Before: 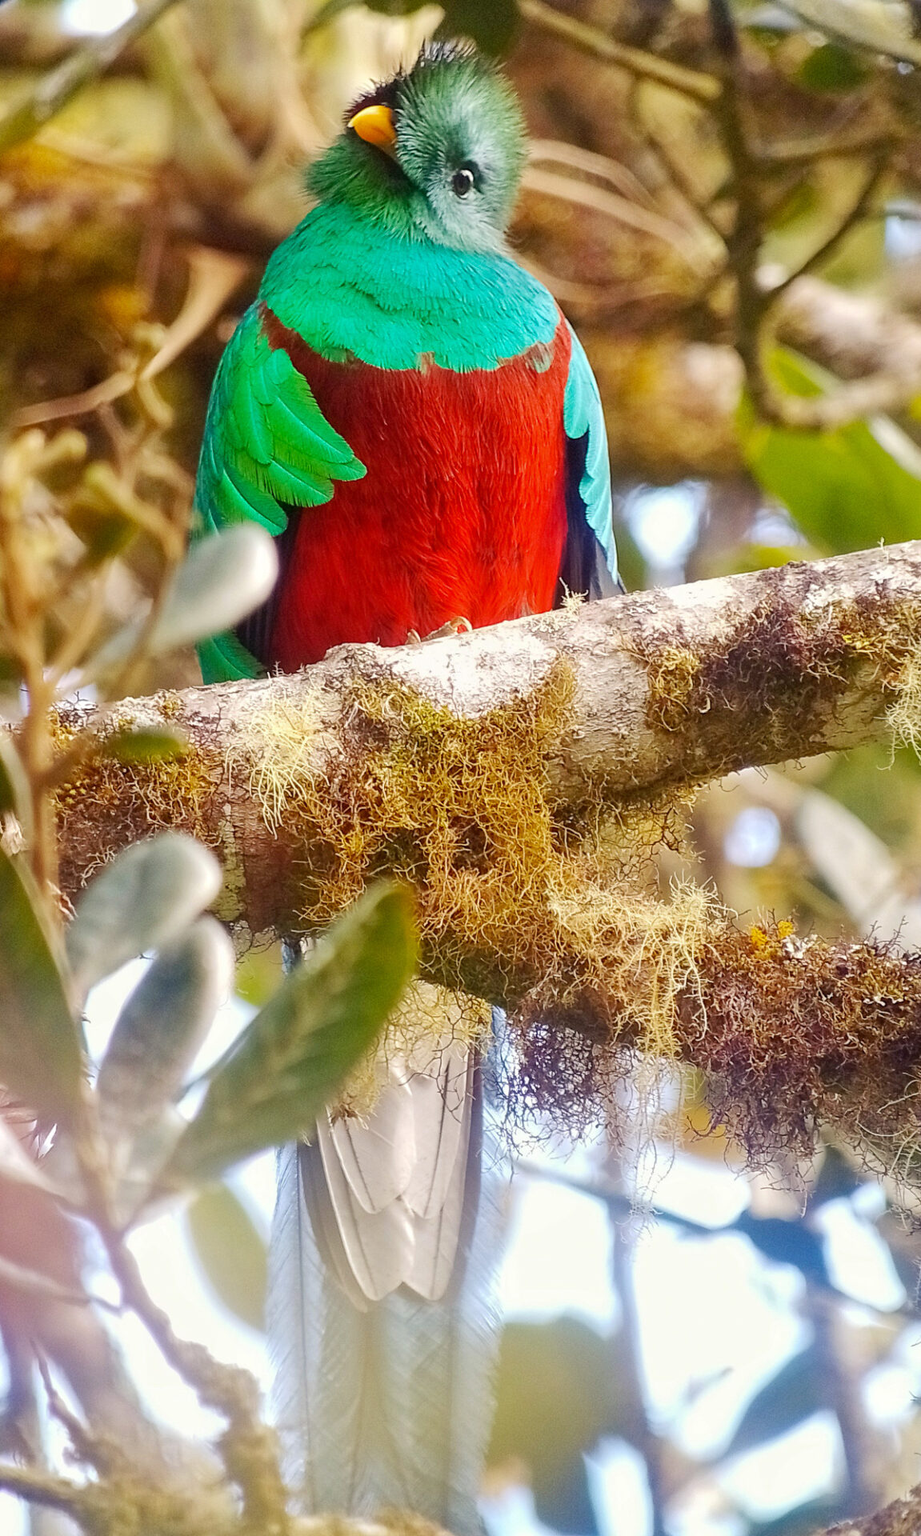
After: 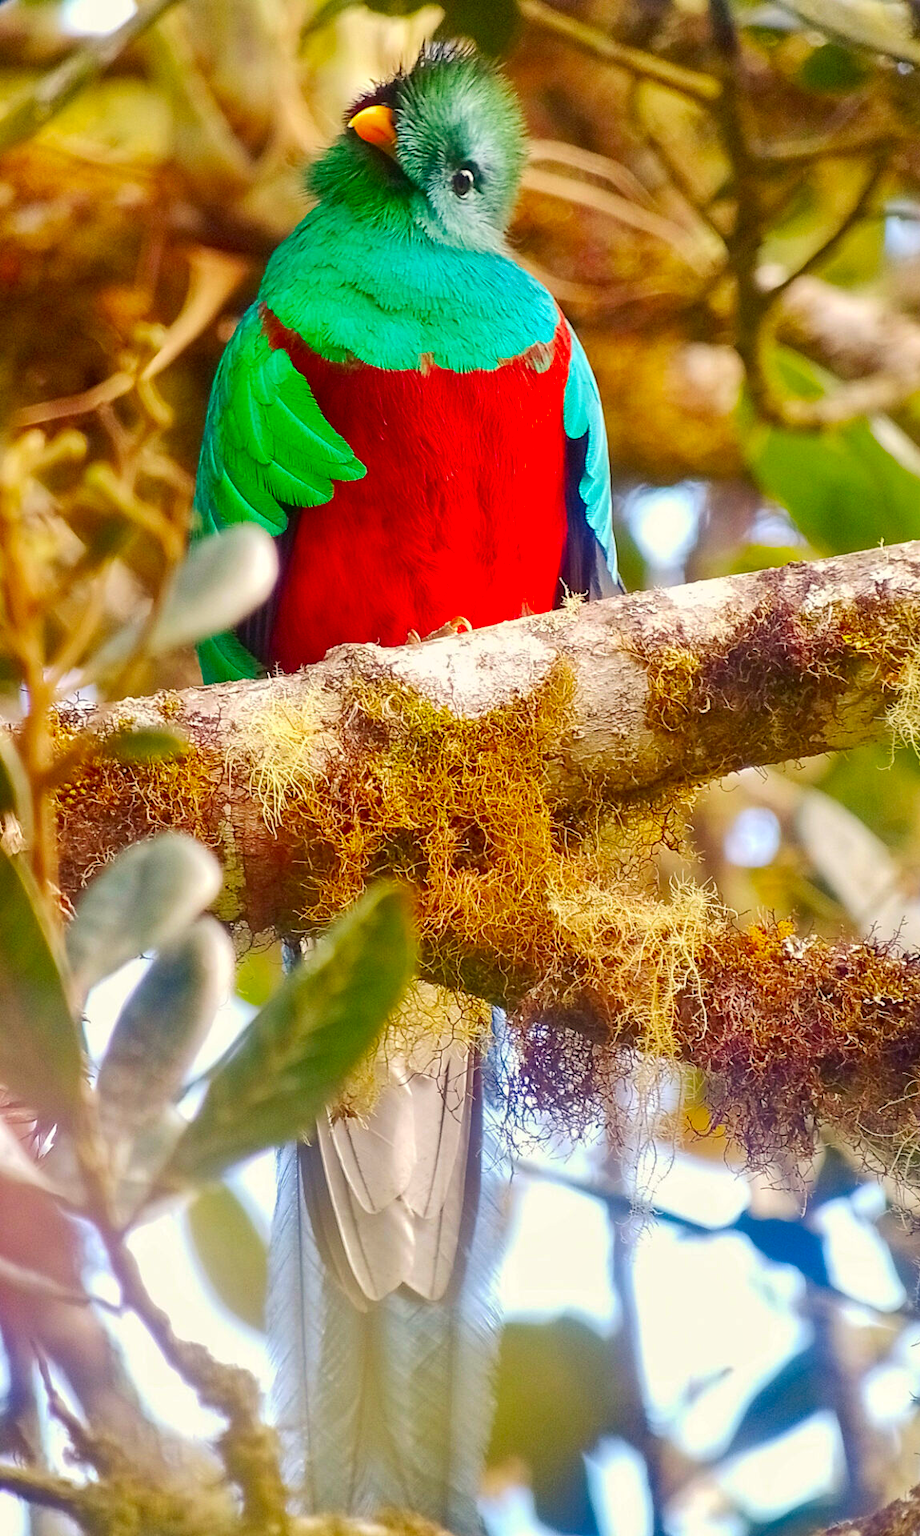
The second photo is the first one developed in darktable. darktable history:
shadows and highlights: radius 133.83, soften with gaussian
white balance: red 1.009, blue 0.985
contrast brightness saturation: saturation 0.5
